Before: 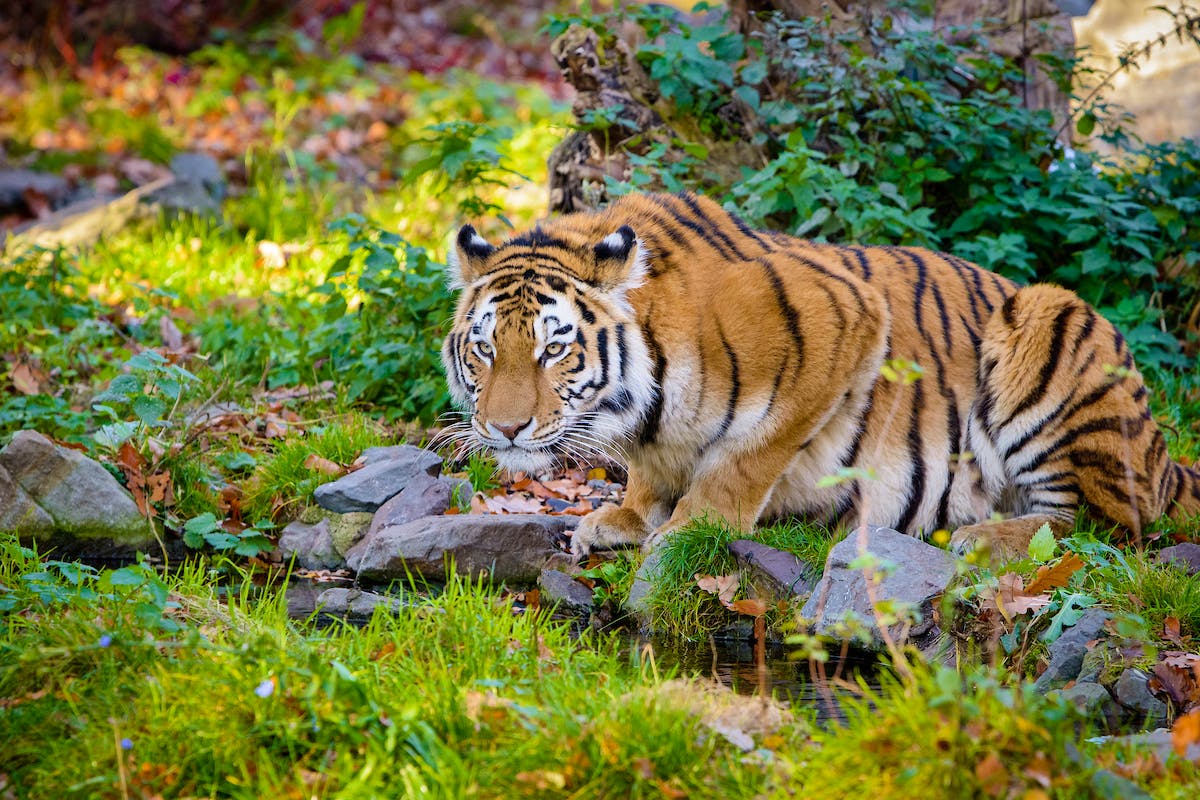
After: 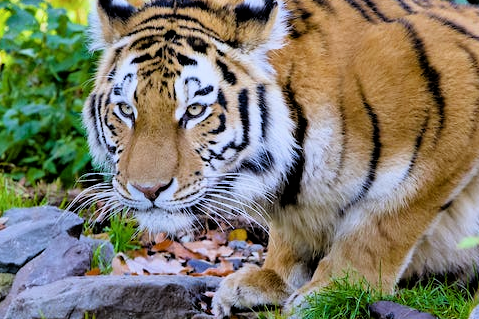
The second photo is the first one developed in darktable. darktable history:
crop: left 30%, top 30%, right 30%, bottom 30%
white balance: red 0.931, blue 1.11
filmic rgb: black relative exposure -4.91 EV, white relative exposure 2.84 EV, hardness 3.7
